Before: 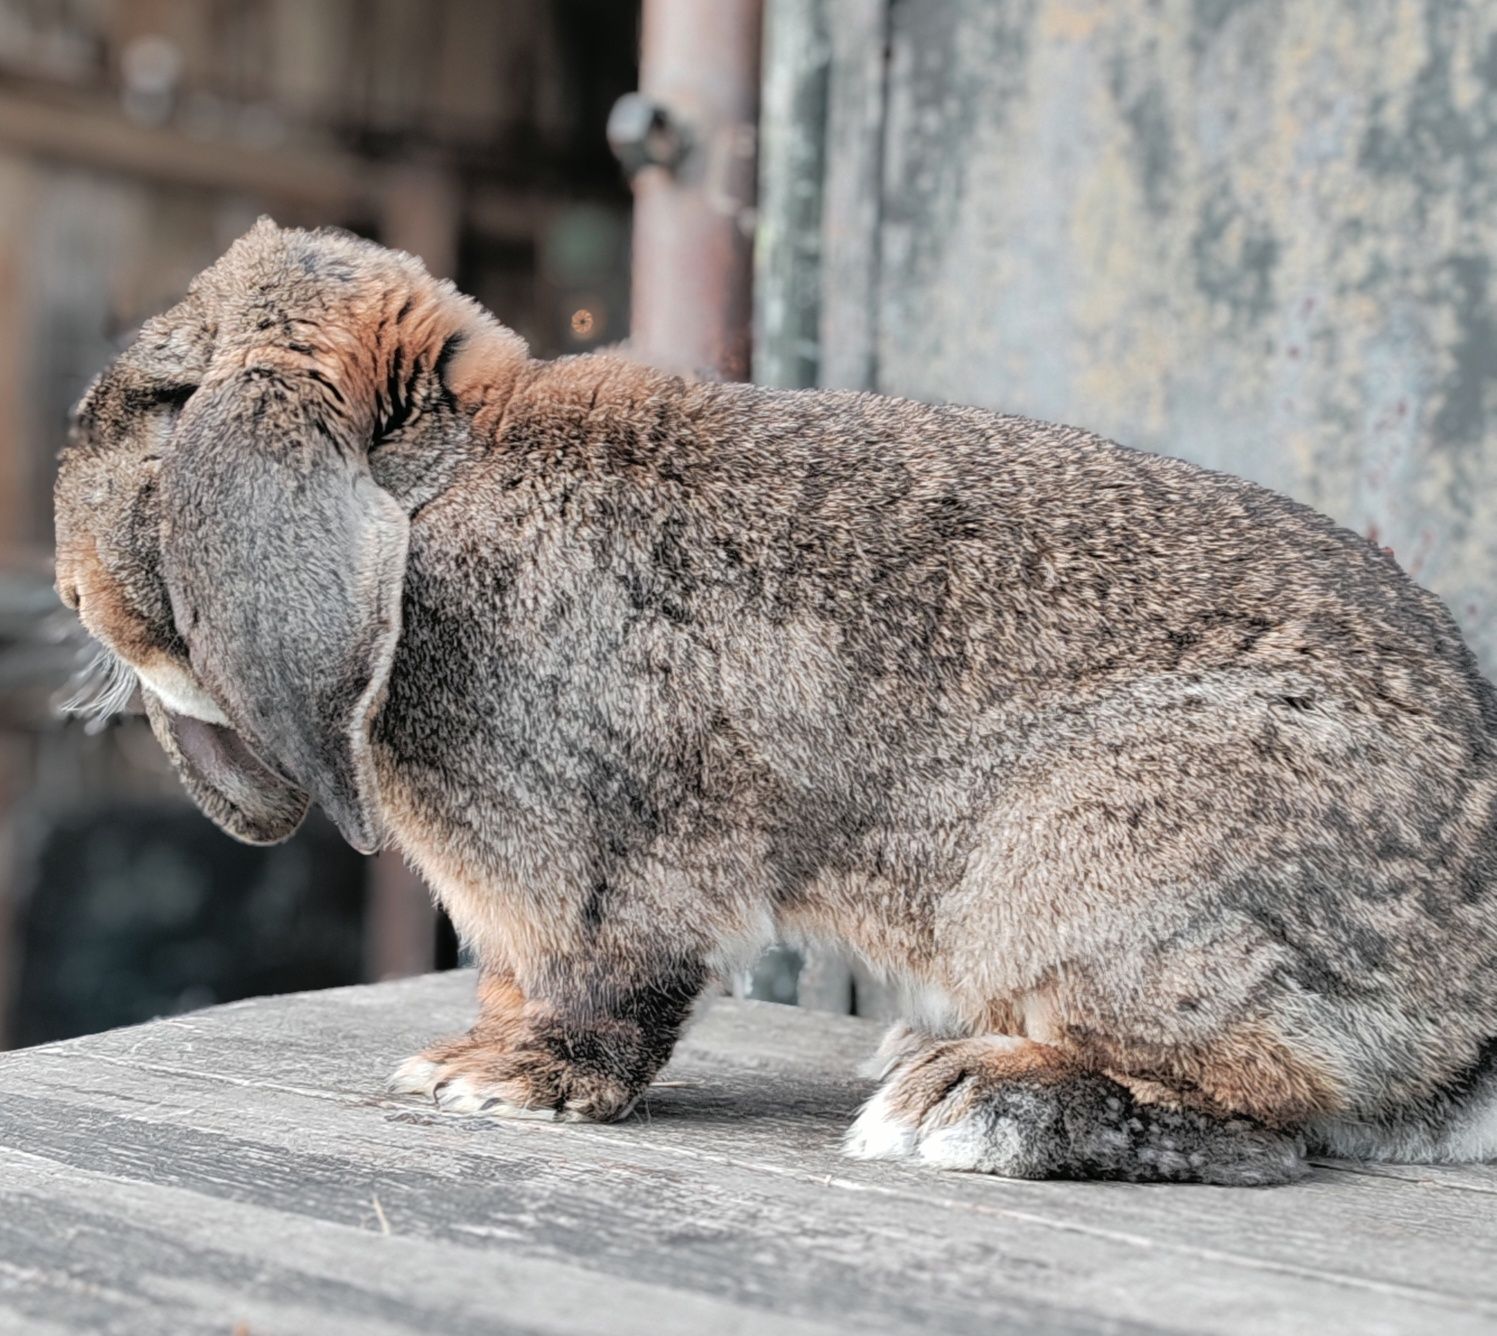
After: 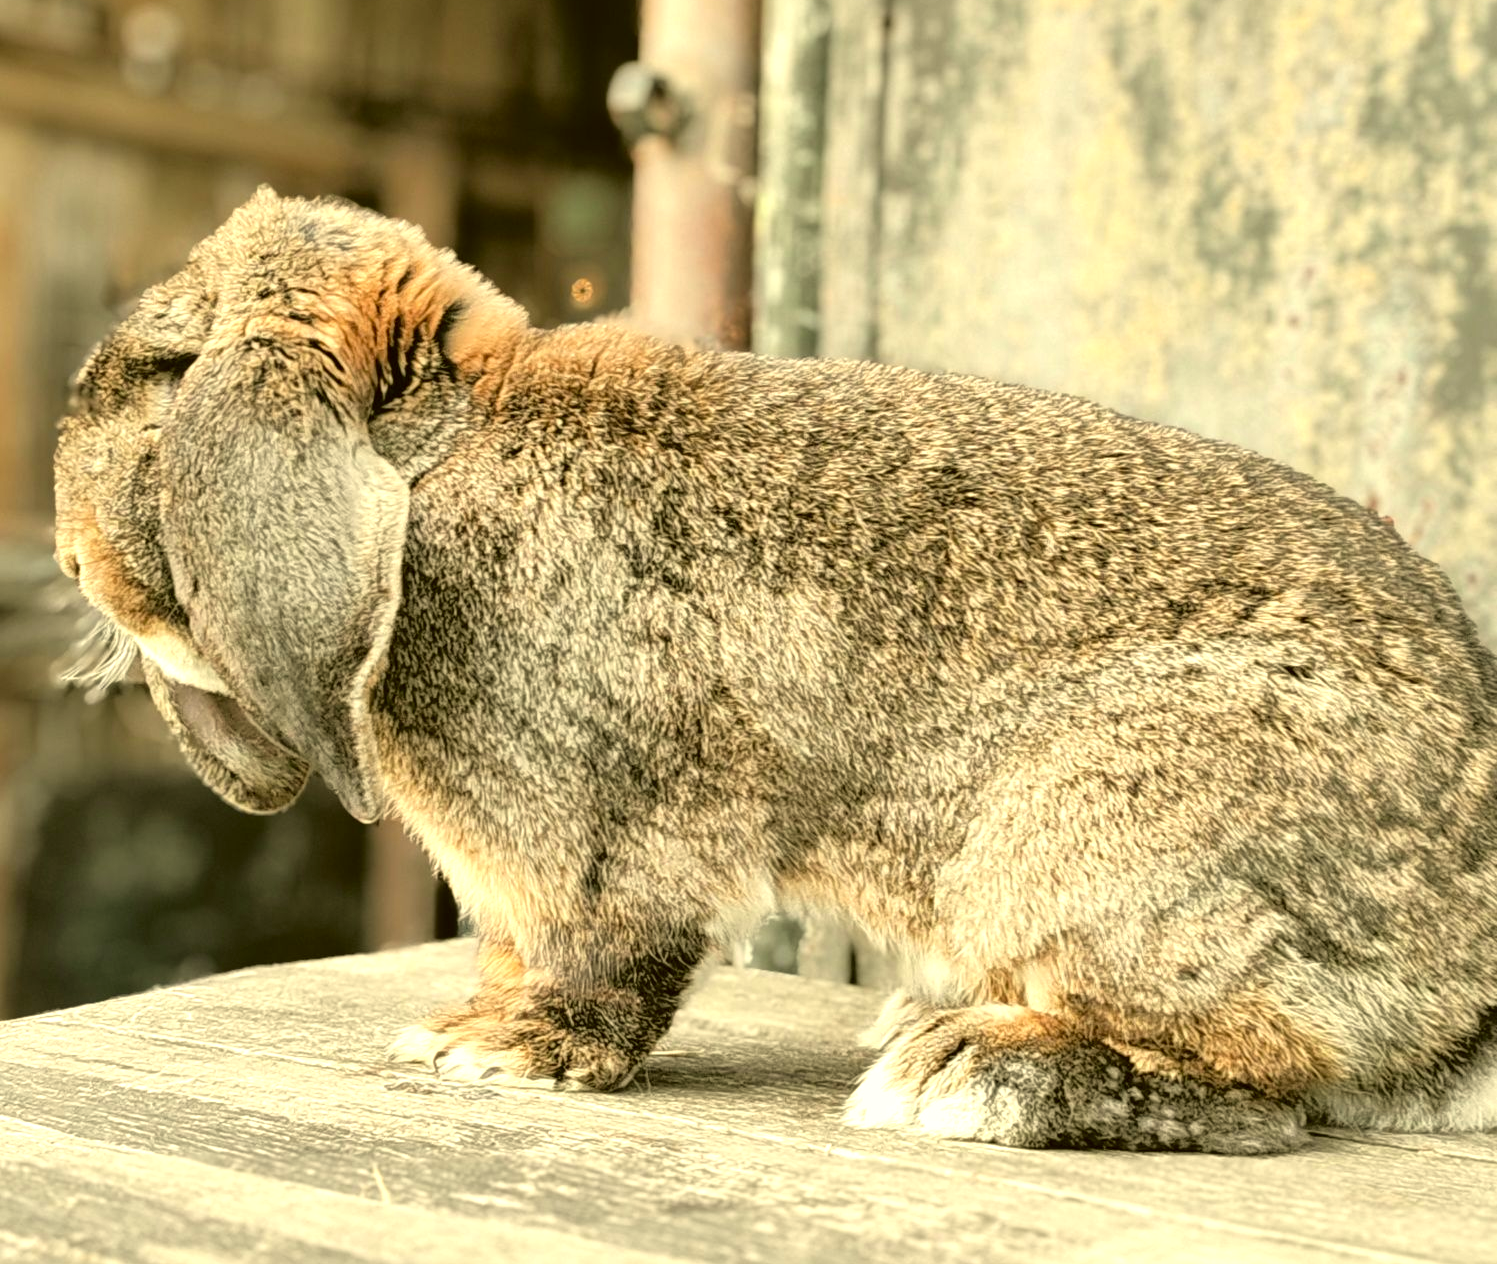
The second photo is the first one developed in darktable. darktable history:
color correction: highlights a* 0.13, highlights b* 29.73, shadows a* -0.158, shadows b* 21.25
crop and rotate: top 2.361%, bottom 3.008%
exposure: black level correction 0, exposure 0.696 EV, compensate exposure bias true, compensate highlight preservation false
